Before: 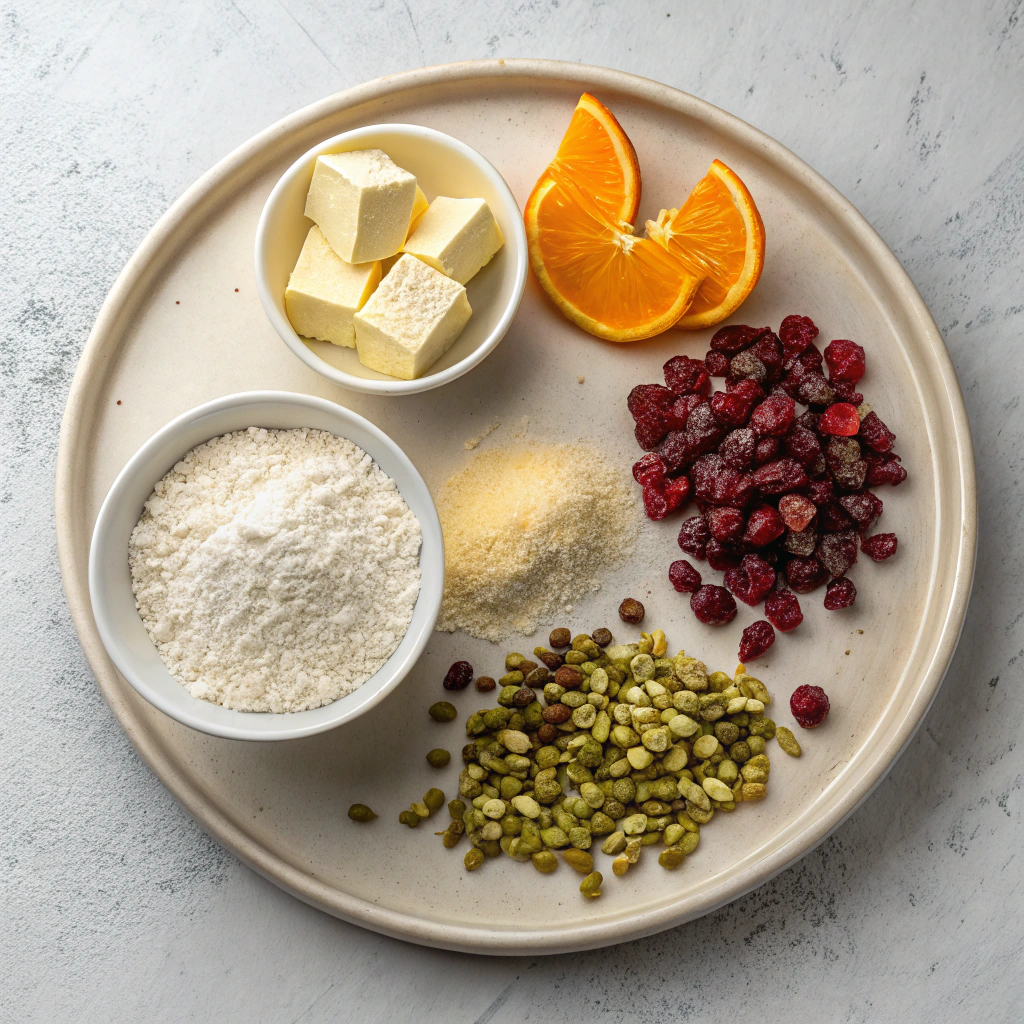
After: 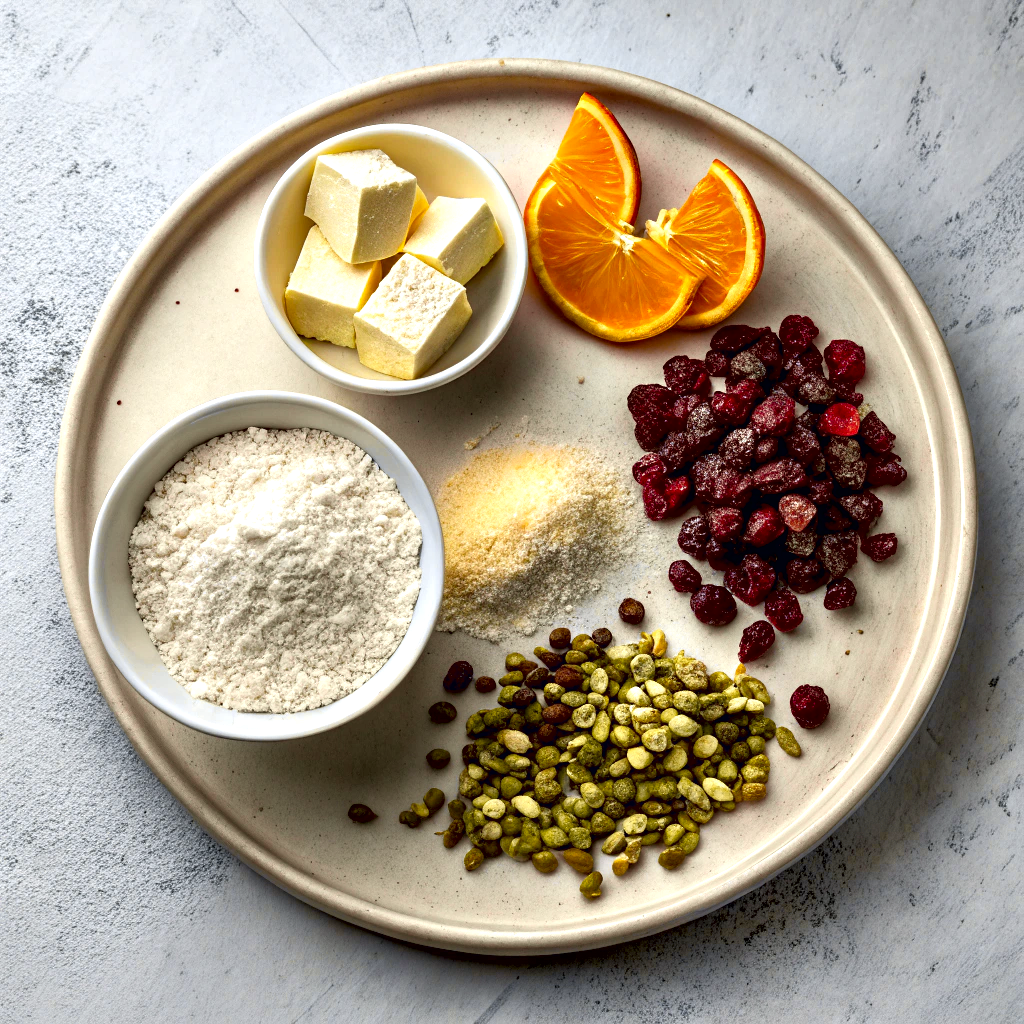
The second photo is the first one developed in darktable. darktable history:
contrast equalizer: octaves 7, y [[0.627 ×6], [0.563 ×6], [0 ×6], [0 ×6], [0 ×6]]
tone curve: curves: ch0 [(0, 0) (0.15, 0.17) (0.452, 0.437) (0.611, 0.588) (0.751, 0.749) (1, 1)]; ch1 [(0, 0) (0.325, 0.327) (0.412, 0.45) (0.453, 0.484) (0.5, 0.499) (0.541, 0.55) (0.617, 0.612) (0.695, 0.697) (1, 1)]; ch2 [(0, 0) (0.386, 0.397) (0.452, 0.459) (0.505, 0.498) (0.524, 0.547) (0.574, 0.566) (0.633, 0.641) (1, 1)], color space Lab, independent channels, preserve colors none
